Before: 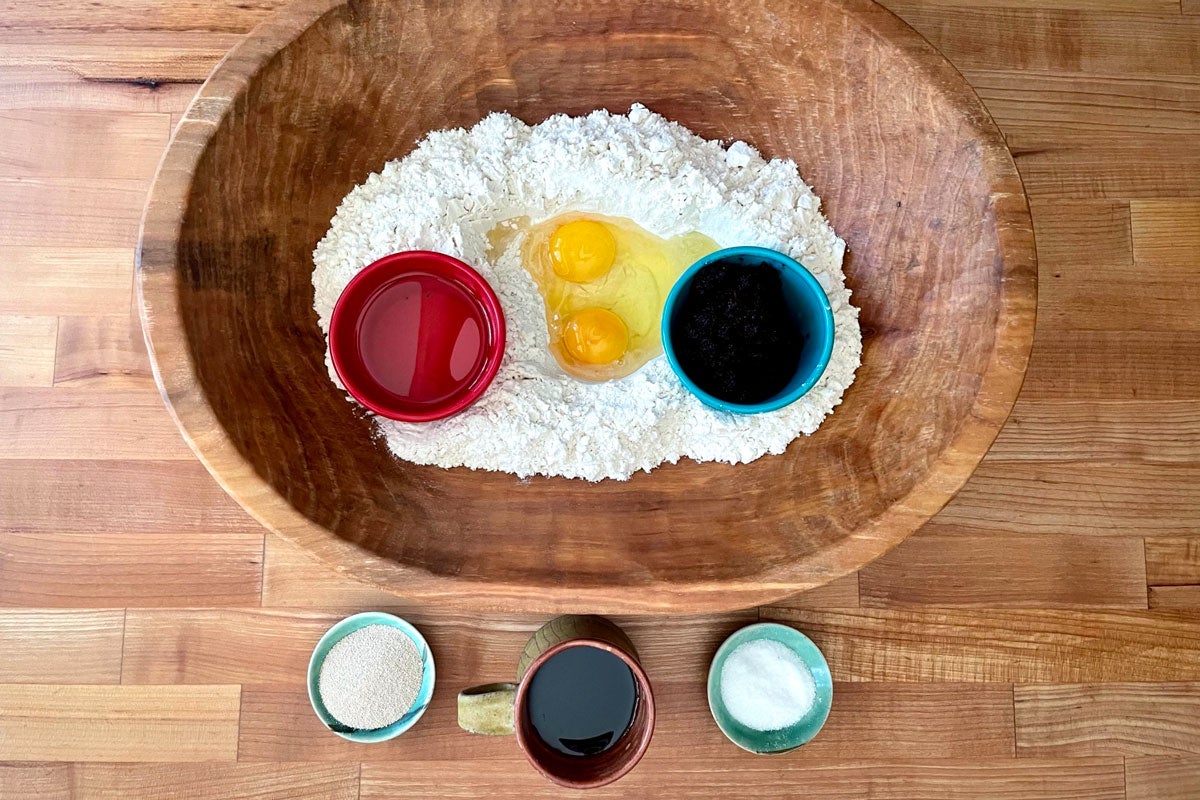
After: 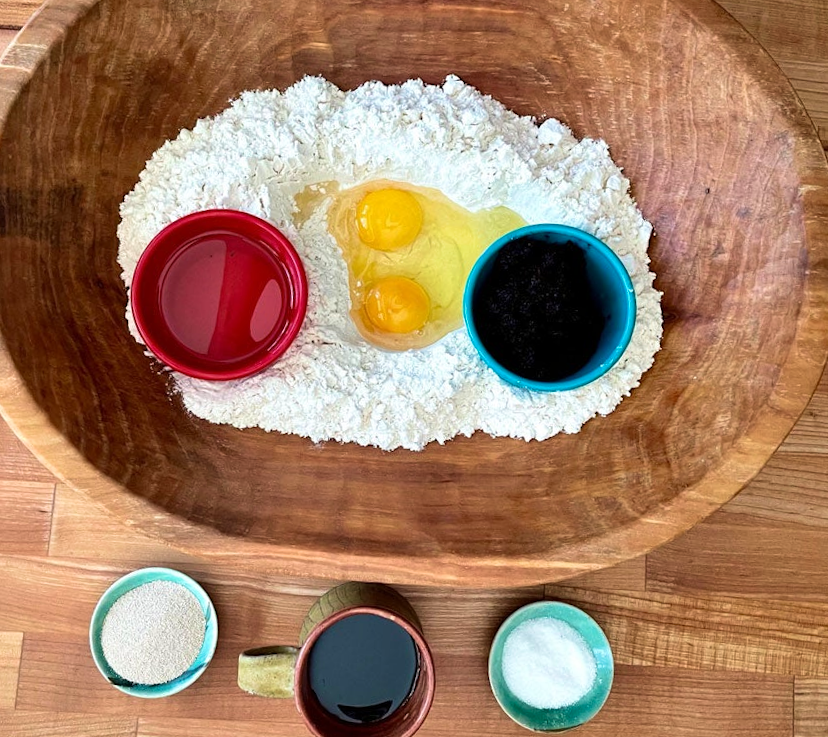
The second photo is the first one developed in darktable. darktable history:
velvia: on, module defaults
crop and rotate: angle -3.3°, left 14.098%, top 0.03%, right 11.032%, bottom 0.021%
tone equalizer: on, module defaults
